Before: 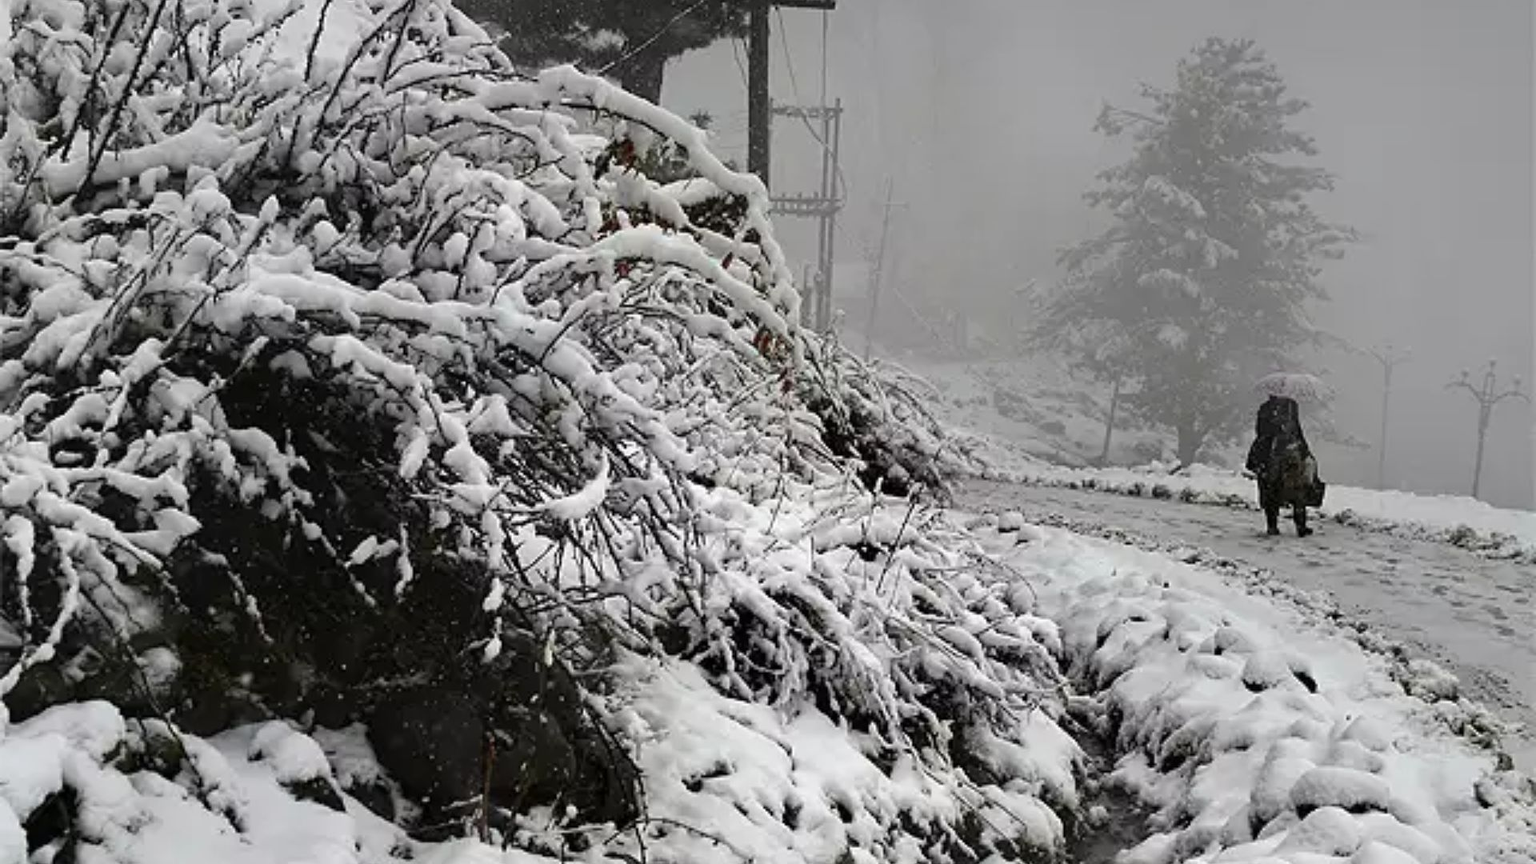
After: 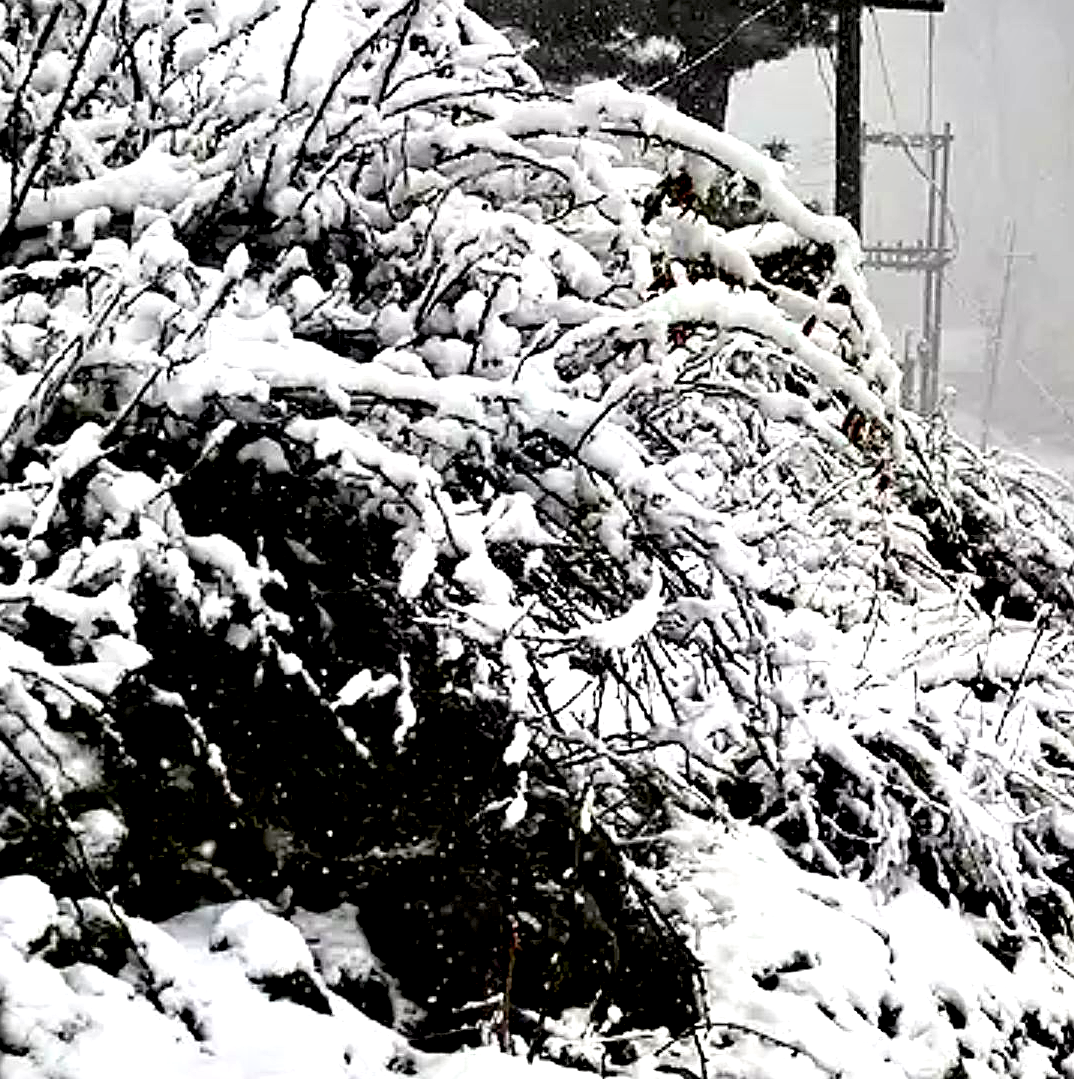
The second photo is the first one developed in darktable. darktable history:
base curve: curves: ch0 [(0, 0) (0.472, 0.508) (1, 1)]
sharpen: on, module defaults
crop: left 5.226%, right 38.821%
exposure: black level correction 0.012, exposure 0.698 EV, compensate highlight preservation false
contrast equalizer: y [[0.6 ×6], [0.55 ×6], [0 ×6], [0 ×6], [0 ×6]]
